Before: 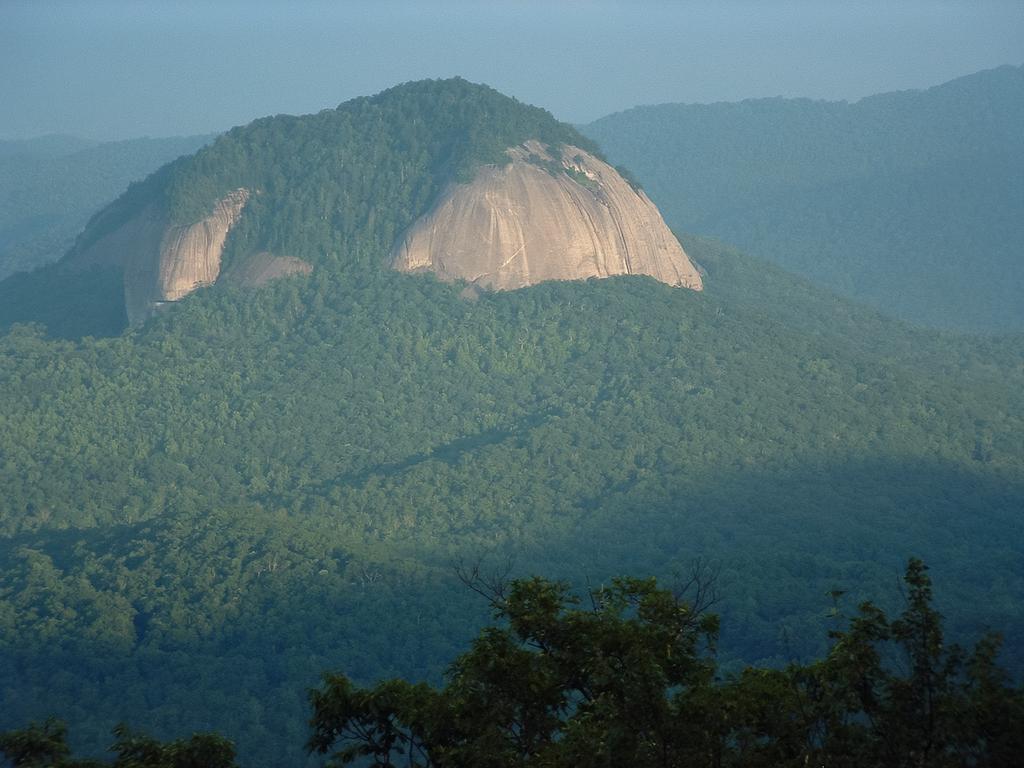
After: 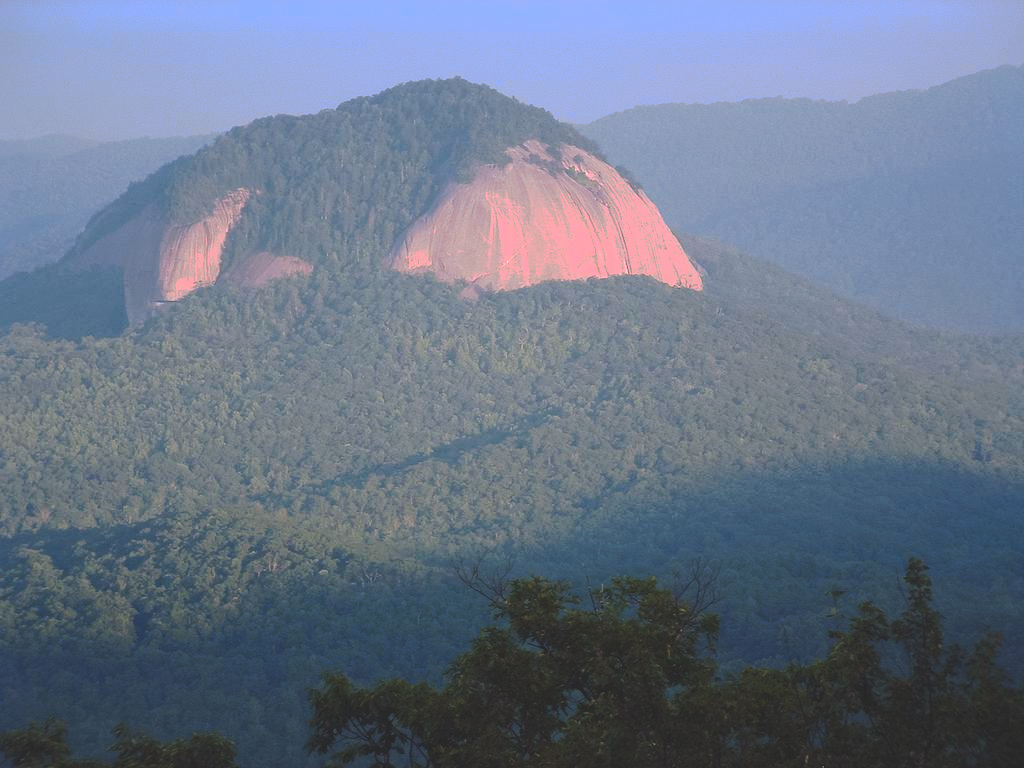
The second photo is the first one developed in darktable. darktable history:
tone curve: curves: ch0 [(0, 0) (0.003, 0.149) (0.011, 0.152) (0.025, 0.154) (0.044, 0.164) (0.069, 0.179) (0.1, 0.194) (0.136, 0.211) (0.177, 0.232) (0.224, 0.258) (0.277, 0.289) (0.335, 0.326) (0.399, 0.371) (0.468, 0.438) (0.543, 0.504) (0.623, 0.569) (0.709, 0.642) (0.801, 0.716) (0.898, 0.775) (1, 1)], preserve colors none
white balance: red 1.188, blue 1.11
tone equalizer: on, module defaults
contrast brightness saturation: contrast 0.2, brightness 0.16, saturation 0.22
